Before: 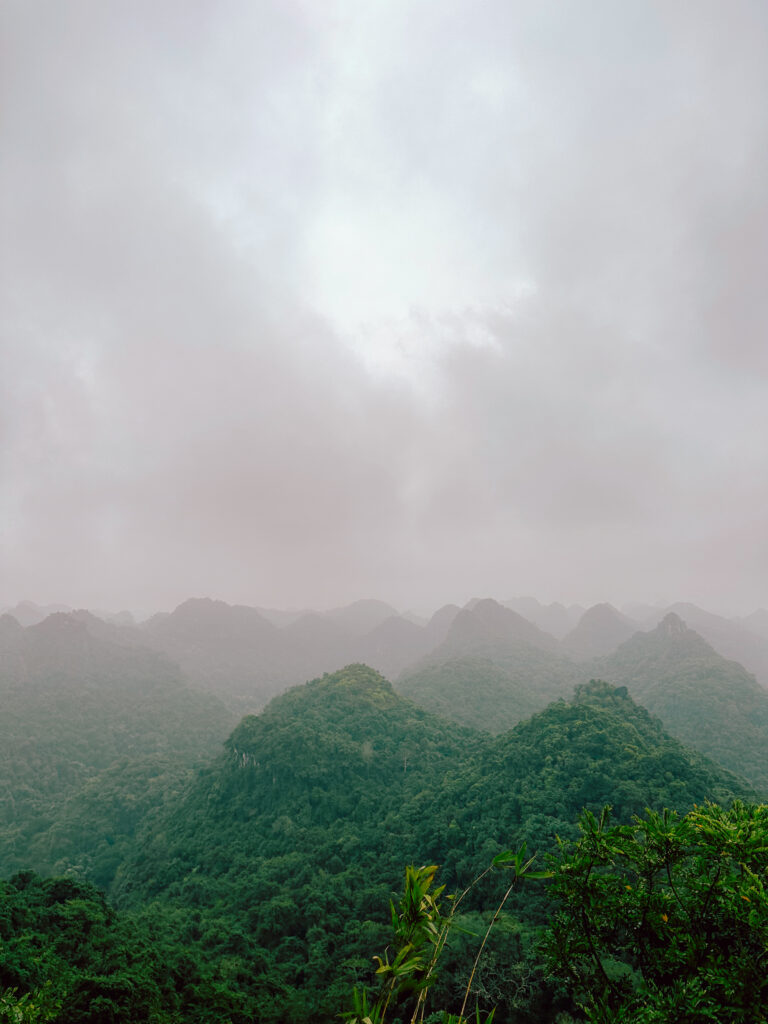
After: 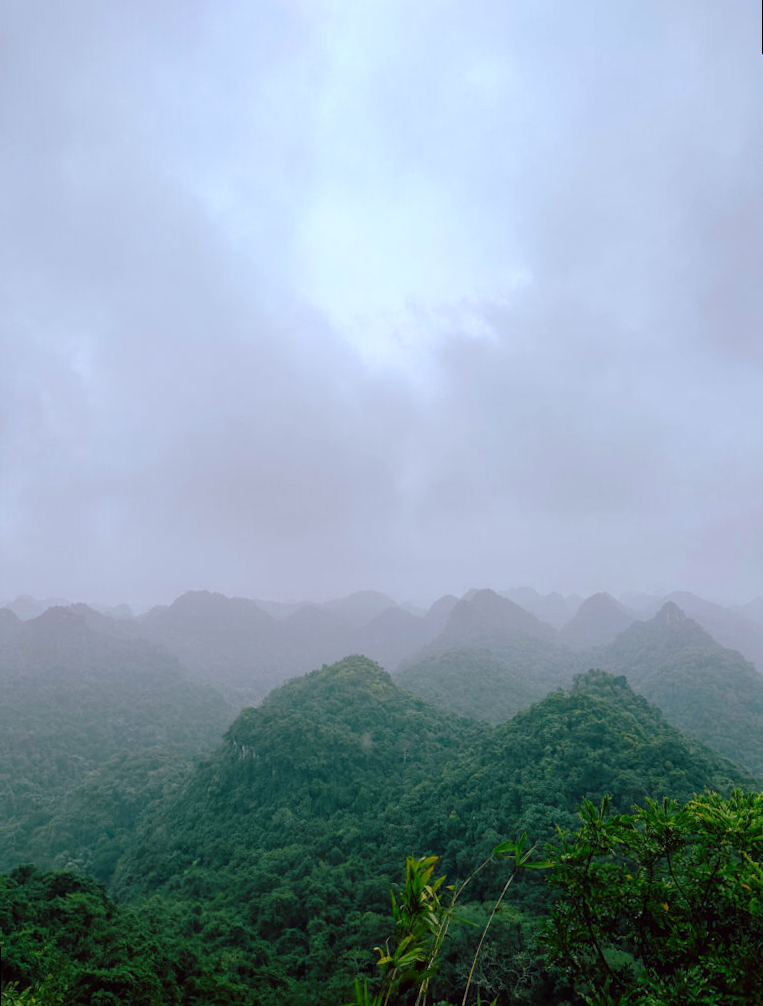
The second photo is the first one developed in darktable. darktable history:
white balance: red 0.926, green 1.003, blue 1.133
rotate and perspective: rotation -0.45°, automatic cropping original format, crop left 0.008, crop right 0.992, crop top 0.012, crop bottom 0.988
